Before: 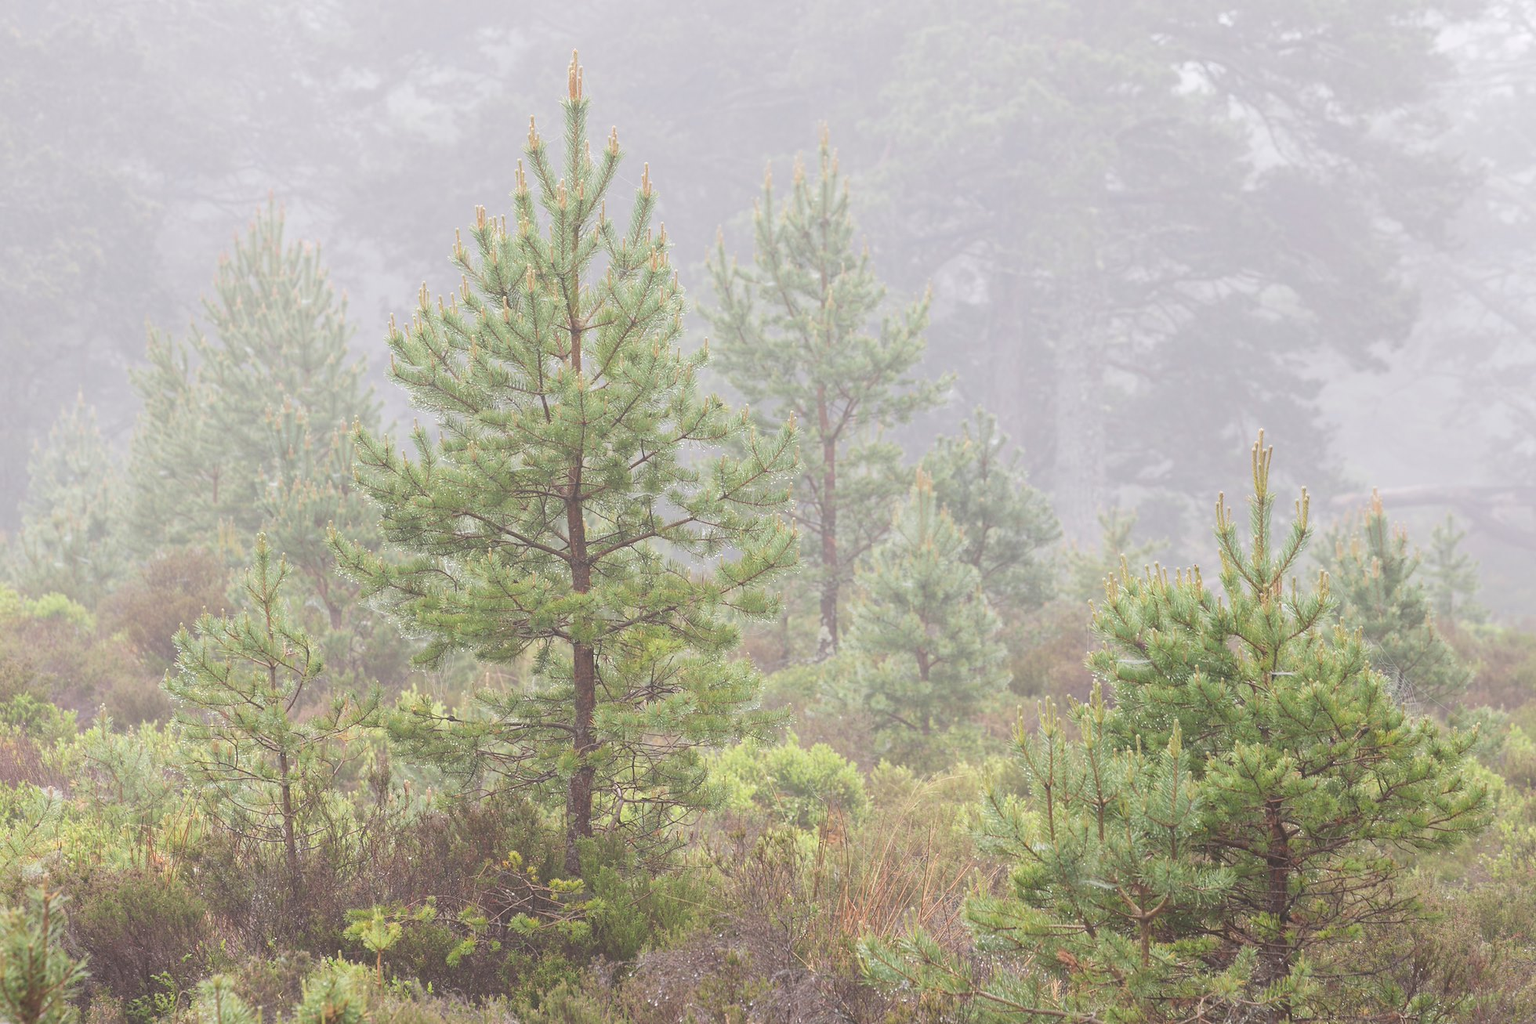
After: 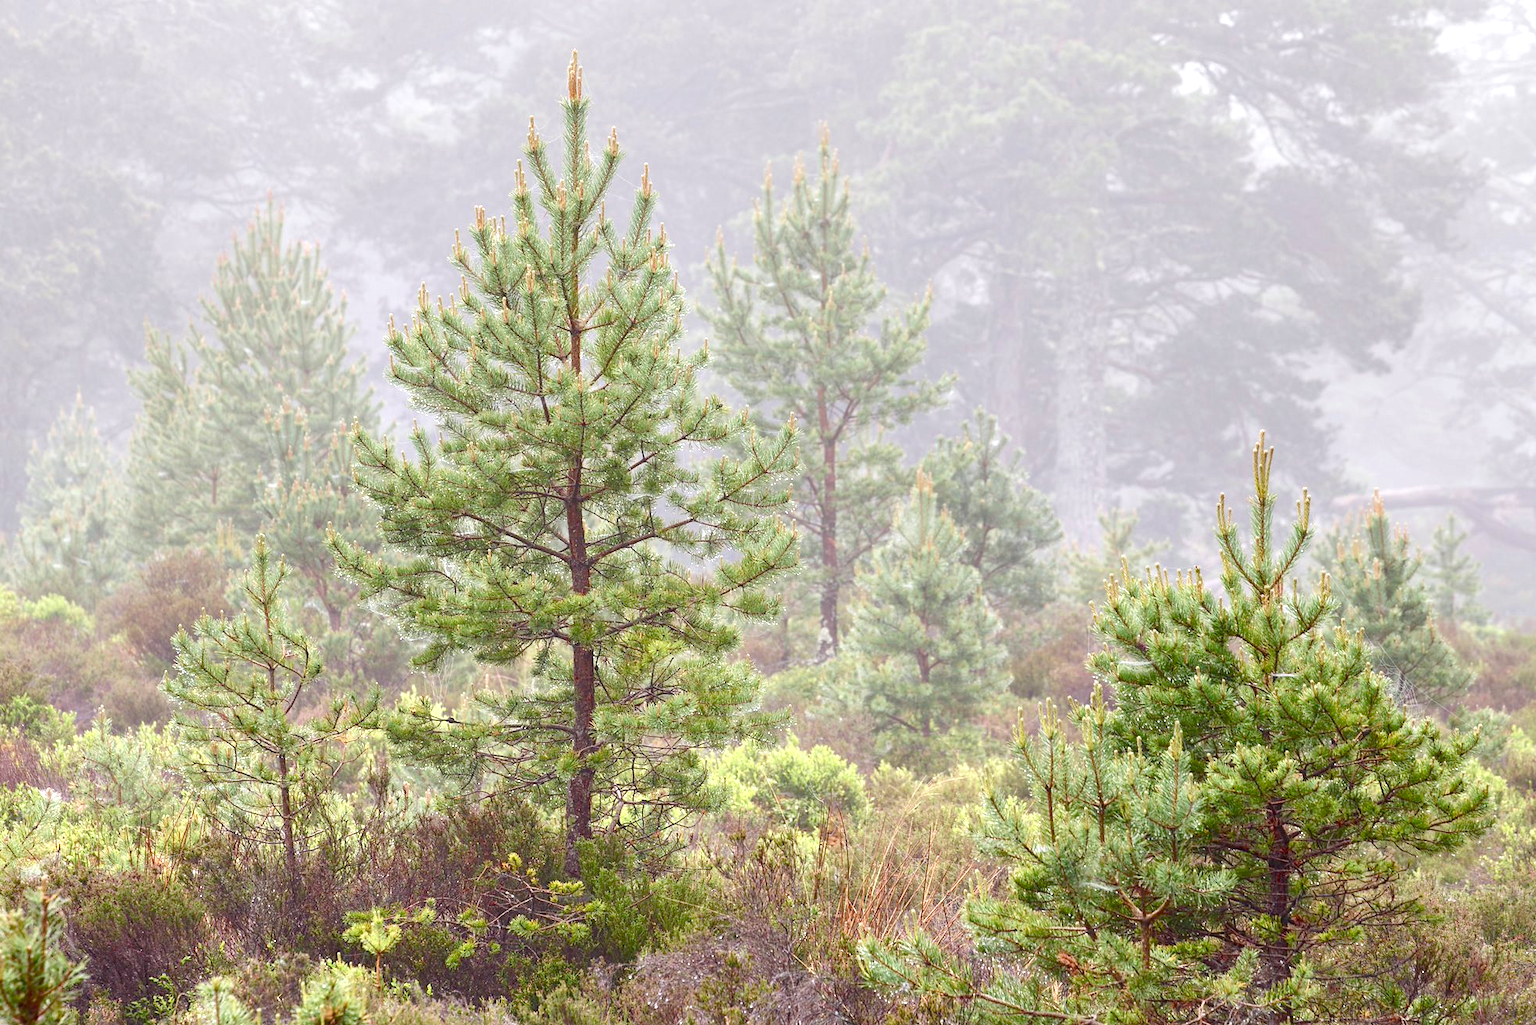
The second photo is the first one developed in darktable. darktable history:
contrast equalizer: y [[0.6 ×6], [0.55 ×6], [0 ×6], [0 ×6], [0 ×6]]
tone equalizer: edges refinement/feathering 500, mask exposure compensation -1.57 EV, preserve details no
color balance rgb: perceptual saturation grading › global saturation 45.163%, perceptual saturation grading › highlights -50.502%, perceptual saturation grading › shadows 30.13%, perceptual brilliance grading › highlights 9.381%, perceptual brilliance grading › mid-tones 4.695%, global vibrance 16.604%, saturation formula JzAzBz (2021)
crop and rotate: left 0.162%, bottom 0.006%
